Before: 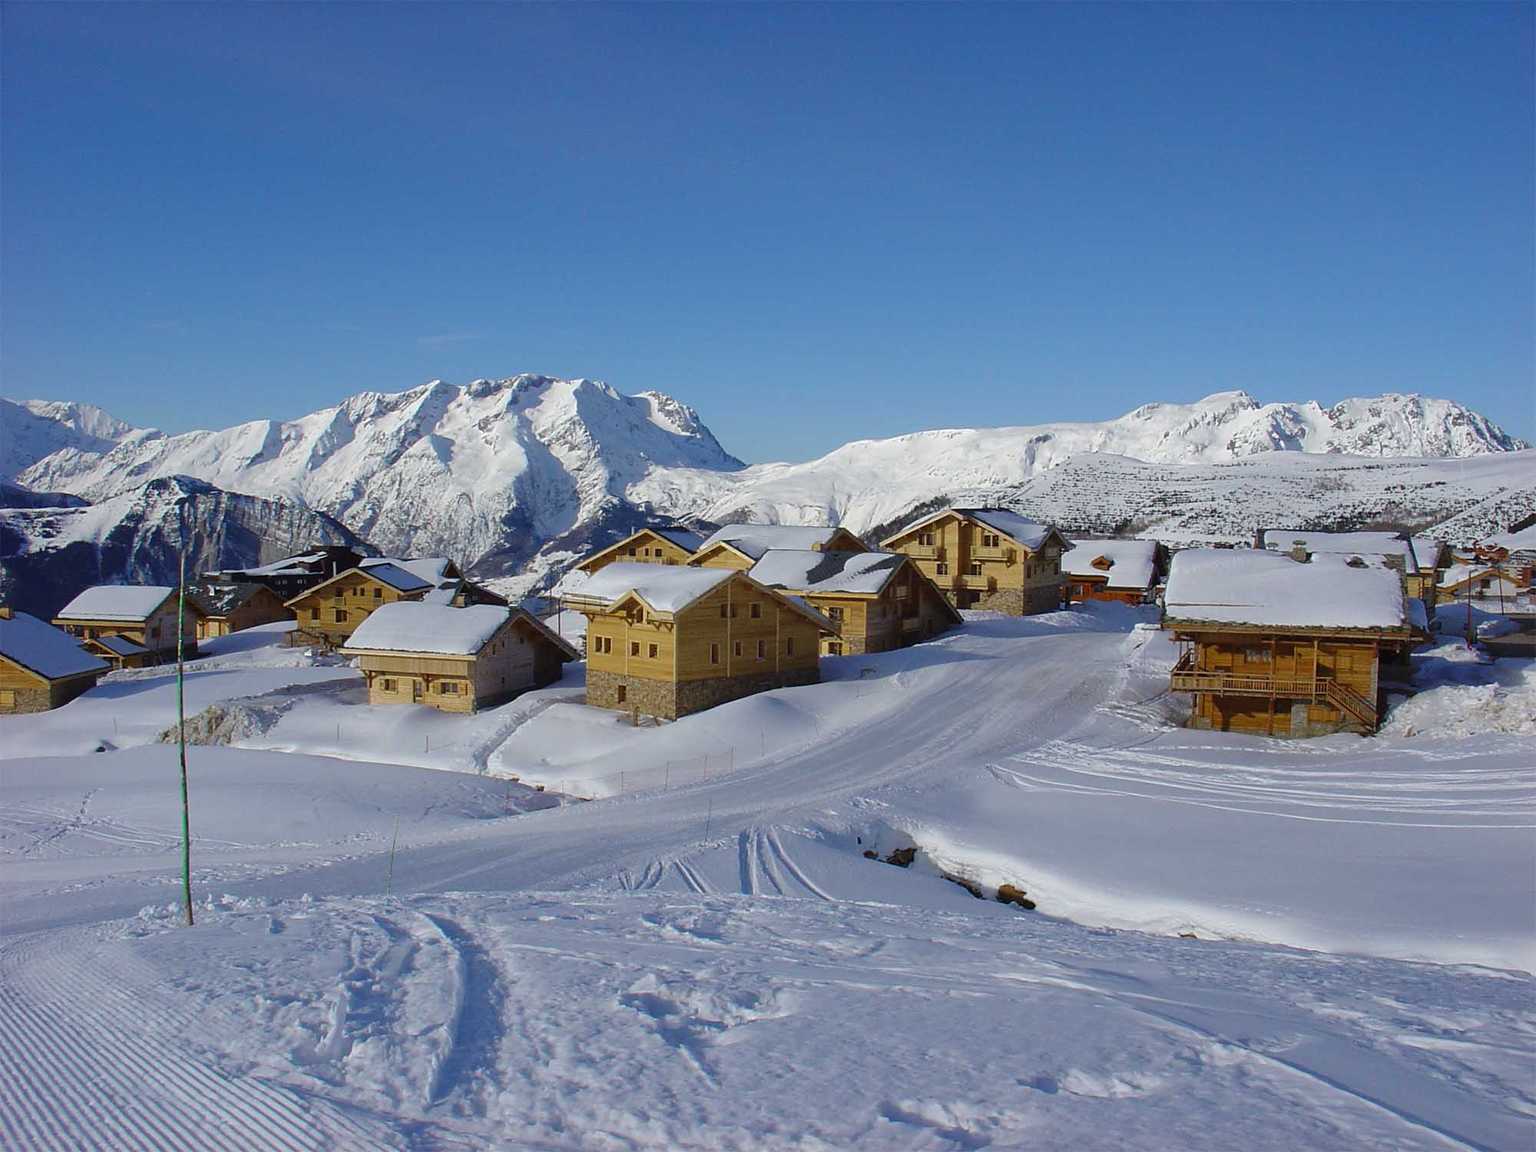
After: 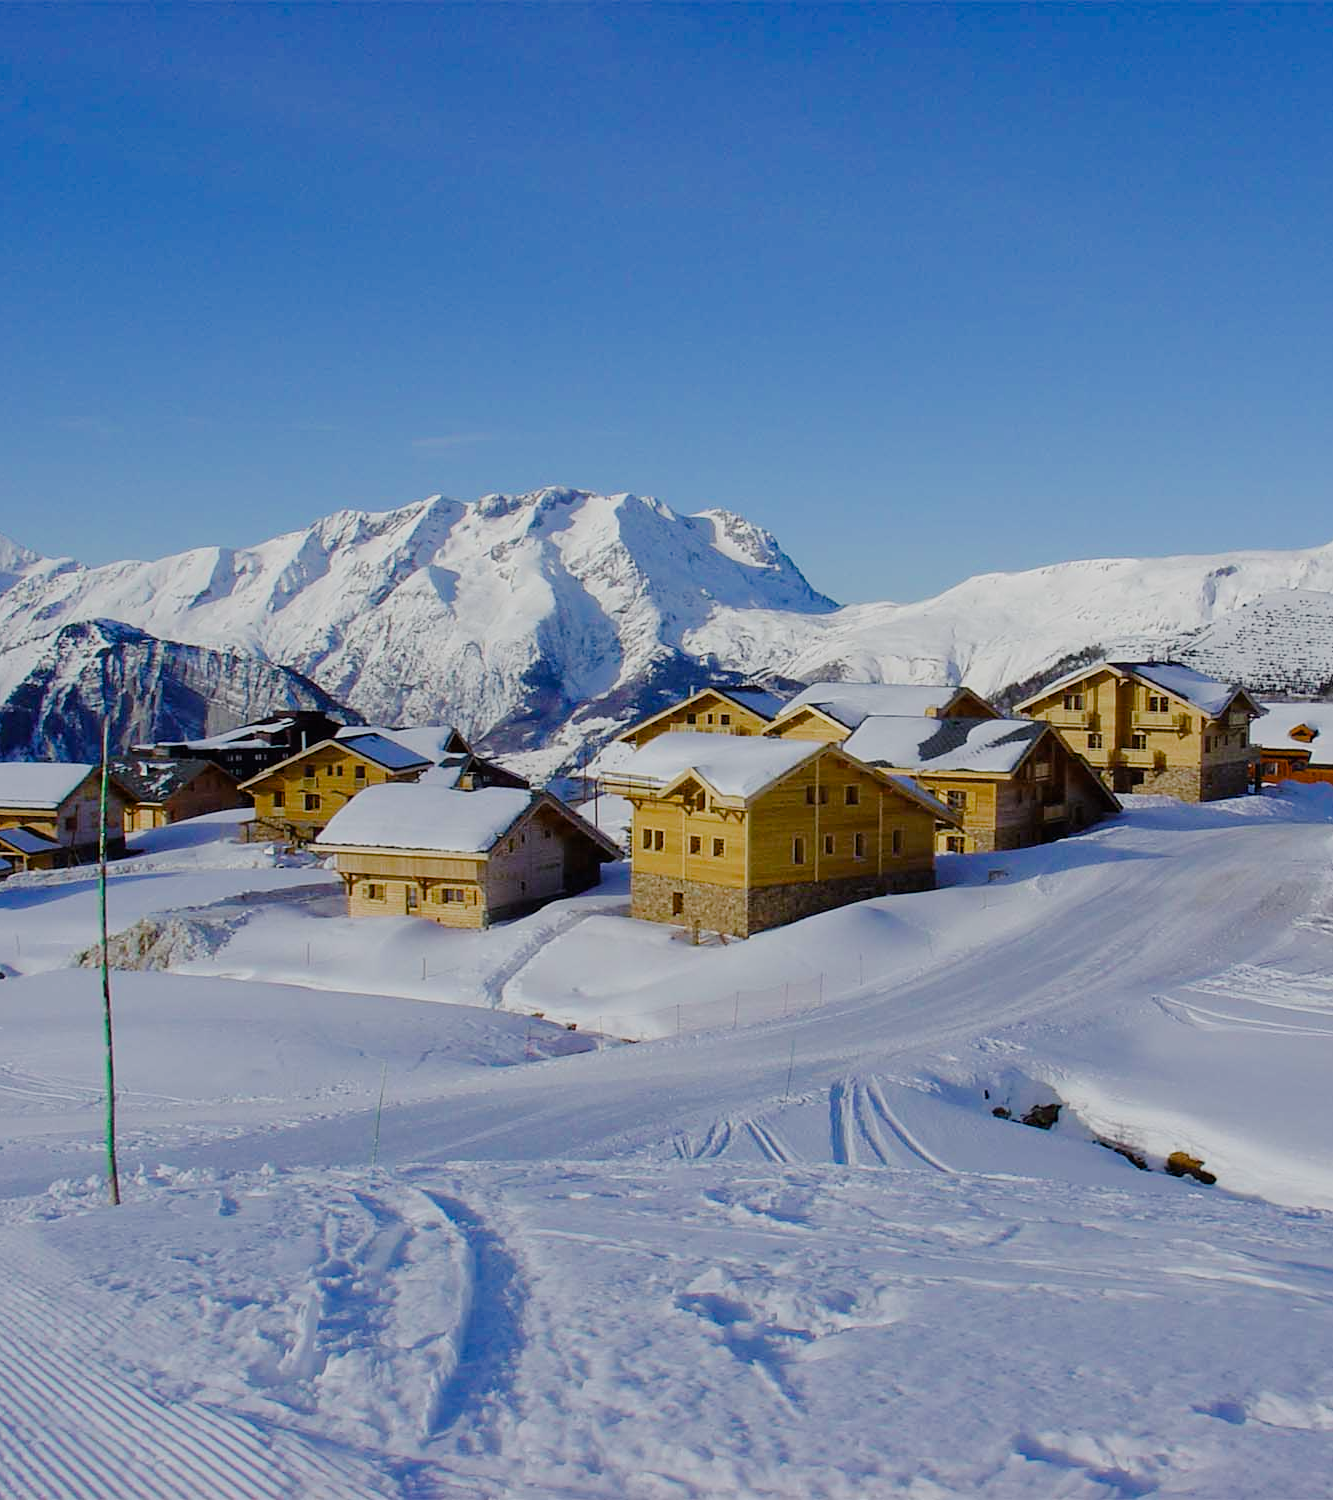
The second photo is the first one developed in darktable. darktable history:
exposure: exposure 0.3 EV, compensate highlight preservation false
filmic rgb: black relative exposure -7.32 EV, white relative exposure 5.09 EV, hardness 3.2
crop and rotate: left 6.617%, right 26.717%
color balance rgb: perceptual saturation grading › global saturation 20%, perceptual saturation grading › highlights -25%, perceptual saturation grading › shadows 50%
